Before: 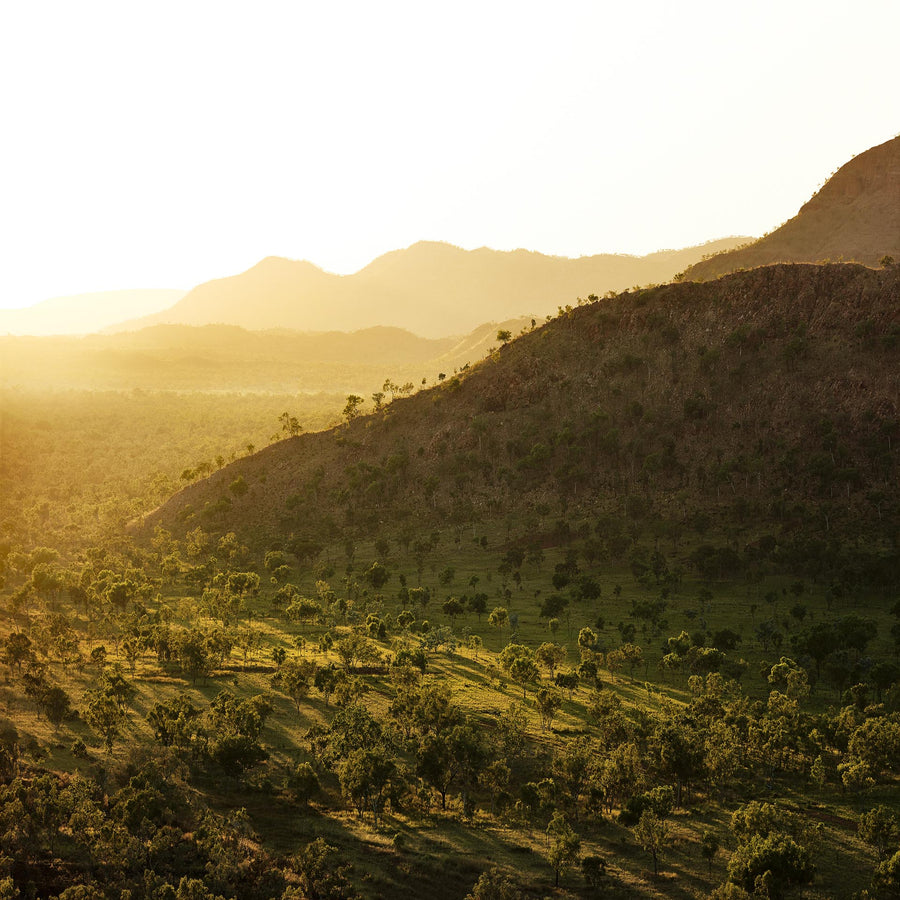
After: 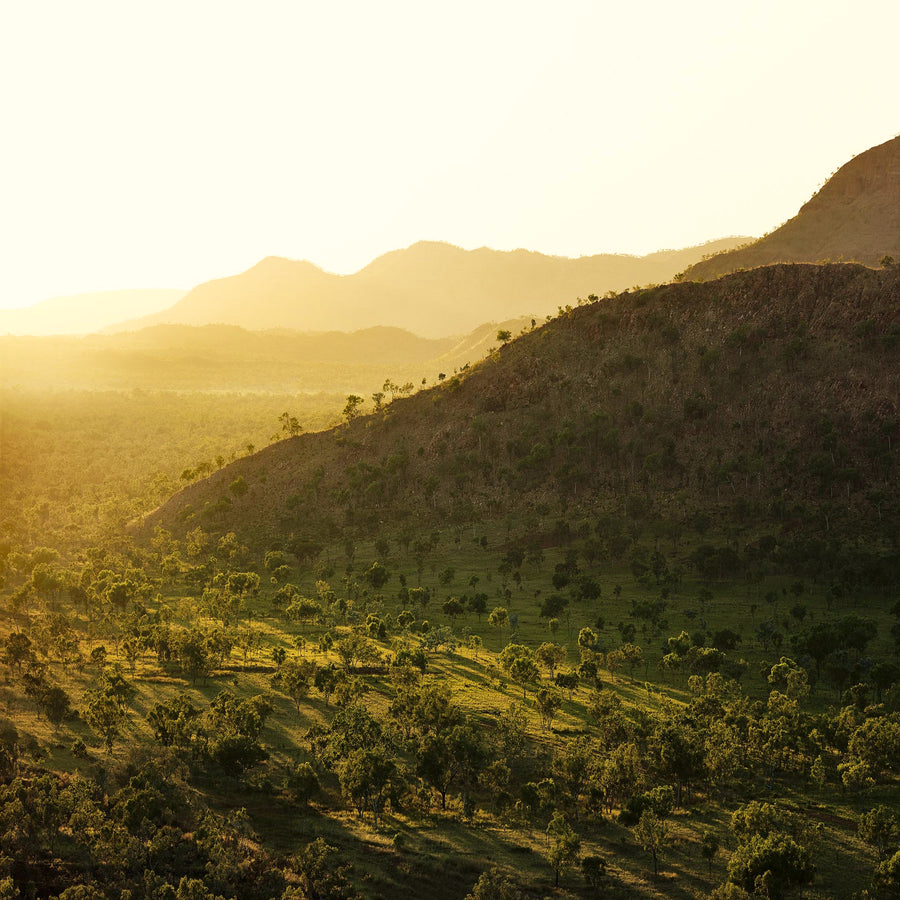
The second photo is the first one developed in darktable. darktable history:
color correction: highlights a* -4.28, highlights b* 6.53
color balance rgb: shadows lift › chroma 1.41%, shadows lift › hue 260°, power › chroma 0.5%, power › hue 260°, highlights gain › chroma 1%, highlights gain › hue 27°, saturation formula JzAzBz (2021)
